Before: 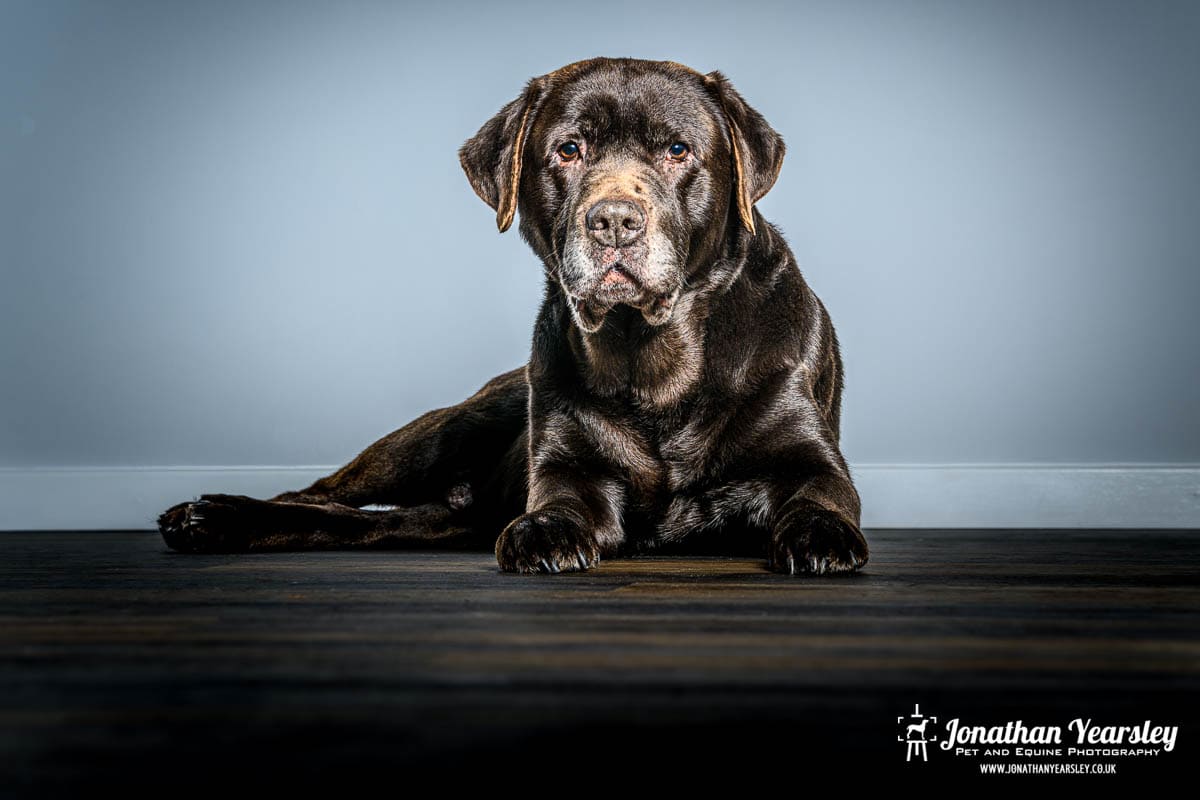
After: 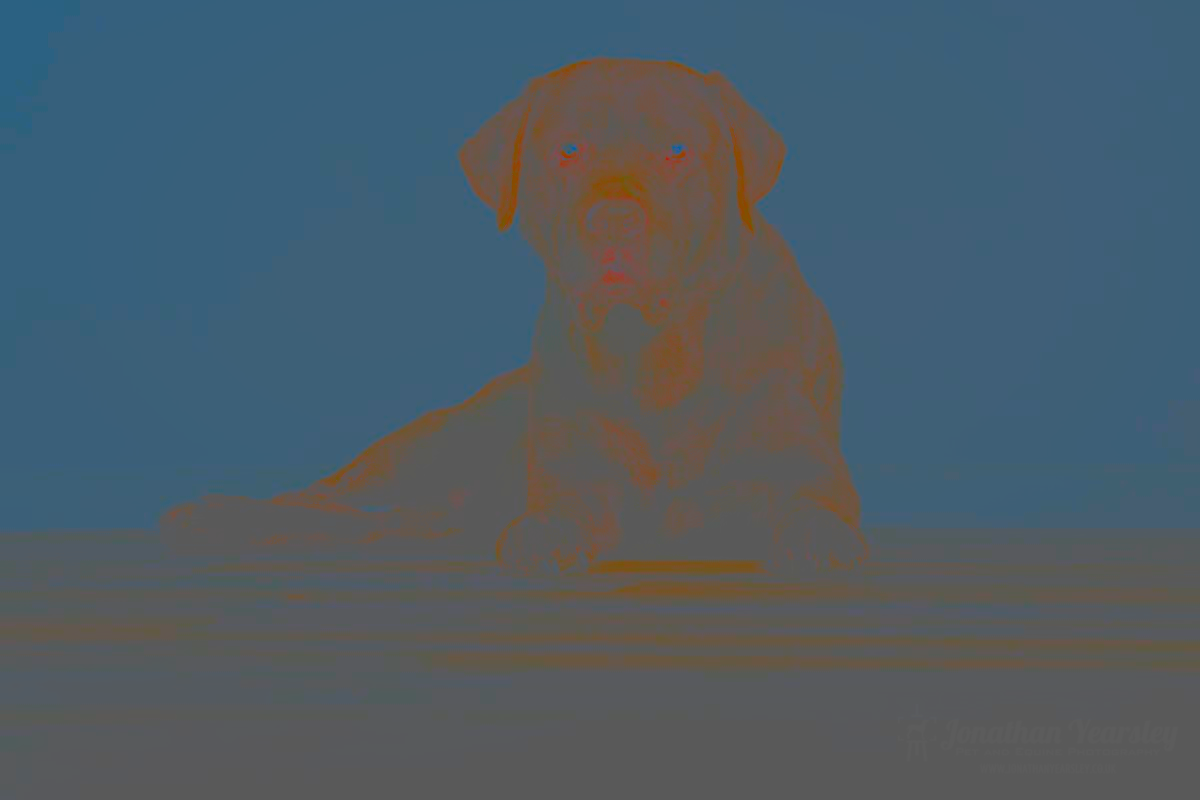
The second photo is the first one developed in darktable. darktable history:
contrast brightness saturation: contrast -0.99, brightness -0.17, saturation 0.75
bloom: size 9%, threshold 100%, strength 7%
shadows and highlights: shadows -20, white point adjustment -2, highlights -35
